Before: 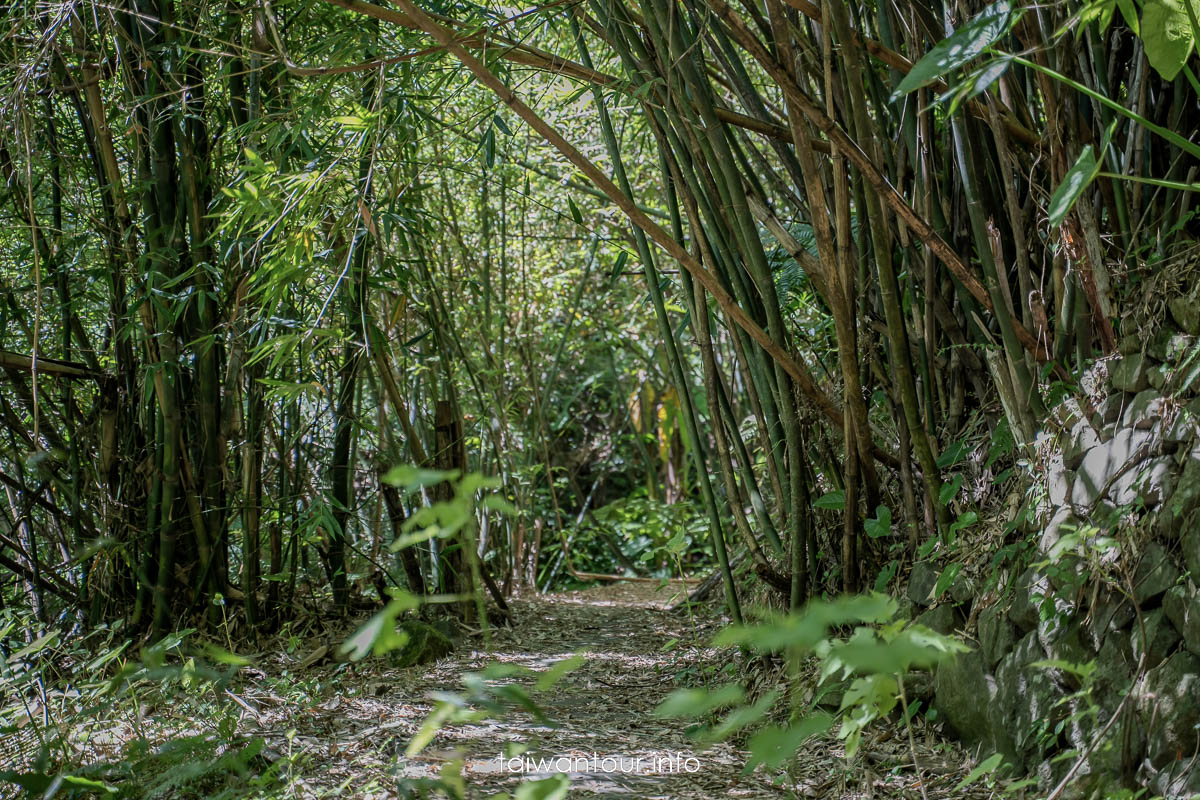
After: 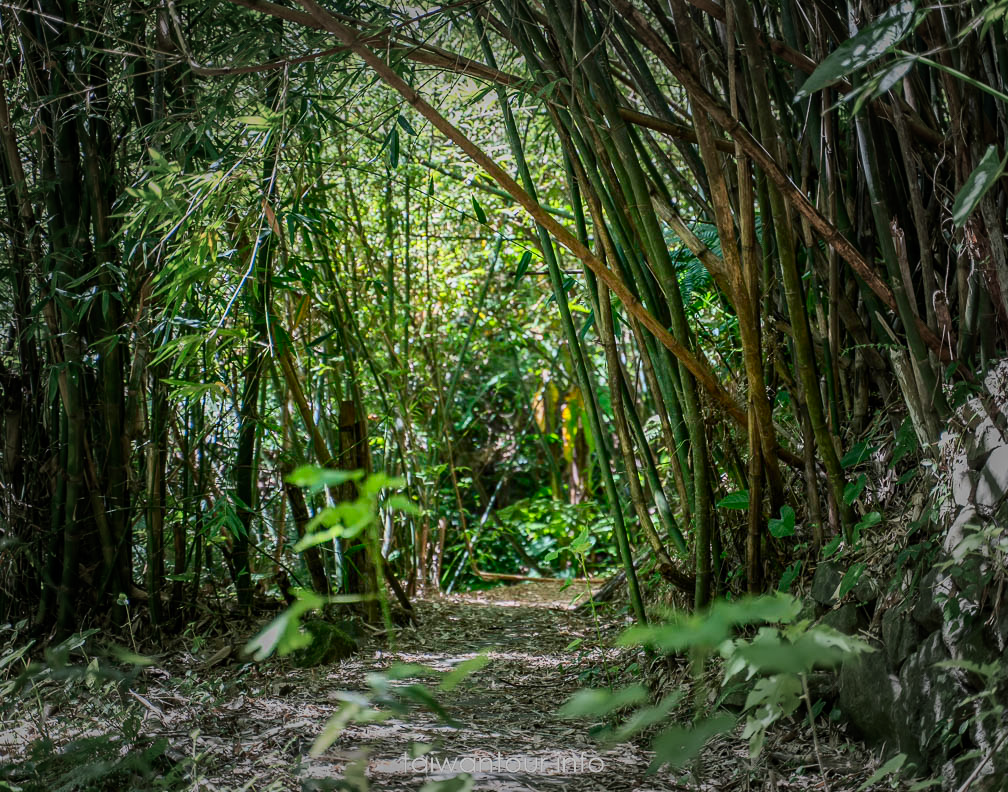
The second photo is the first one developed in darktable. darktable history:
vignetting: fall-off start 48.41%, automatic ratio true, width/height ratio 1.29, unbound false
crop: left 8.026%, right 7.374%
contrast brightness saturation: contrast 0.23, brightness 0.1, saturation 0.29
color zones: curves: ch0 [(0.068, 0.464) (0.25, 0.5) (0.48, 0.508) (0.75, 0.536) (0.886, 0.476) (0.967, 0.456)]; ch1 [(0.066, 0.456) (0.25, 0.5) (0.616, 0.508) (0.746, 0.56) (0.934, 0.444)]
